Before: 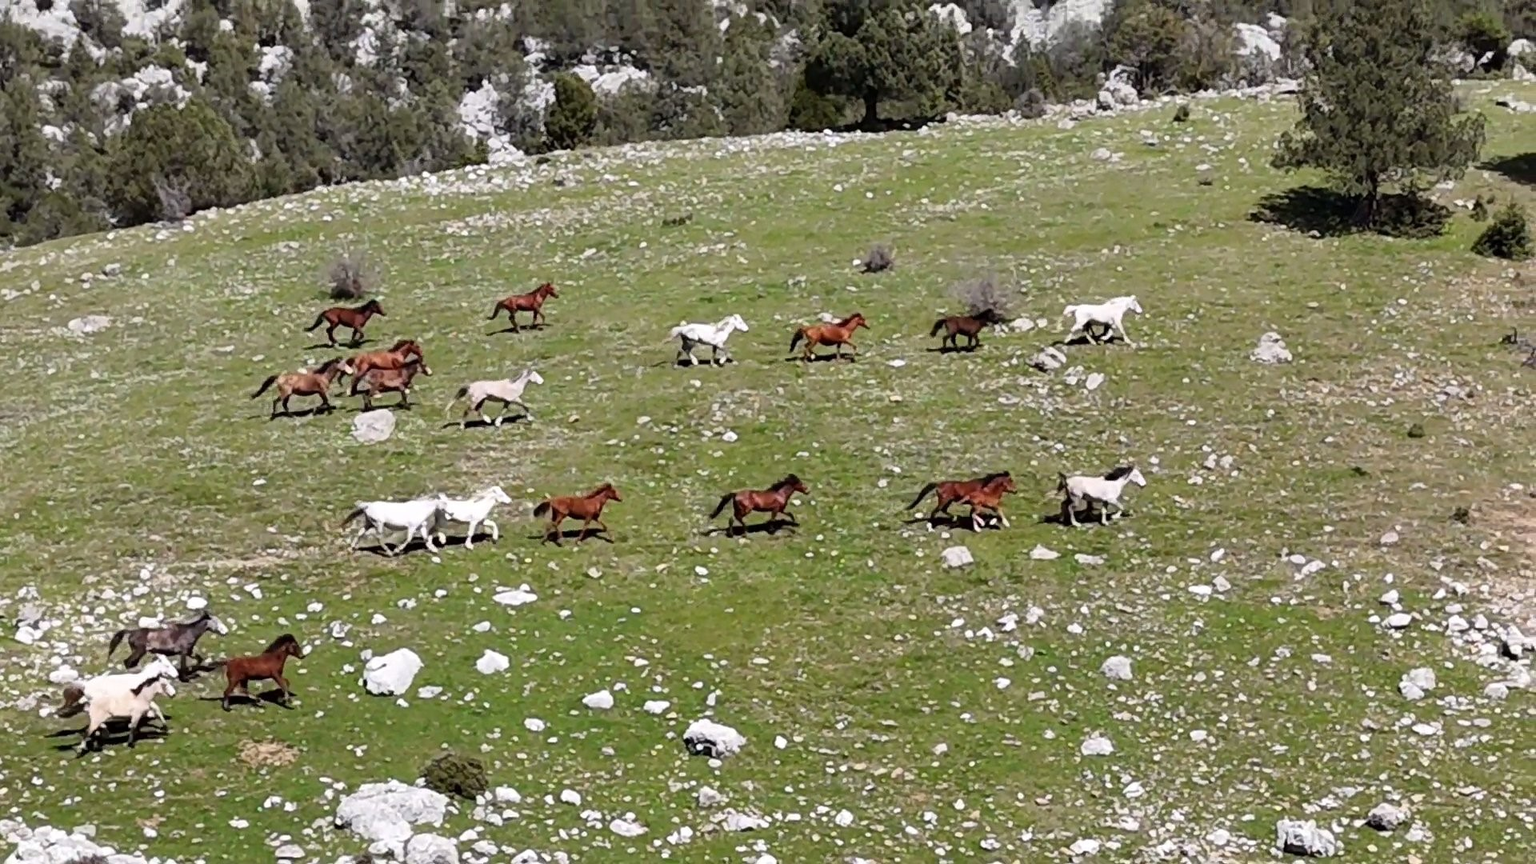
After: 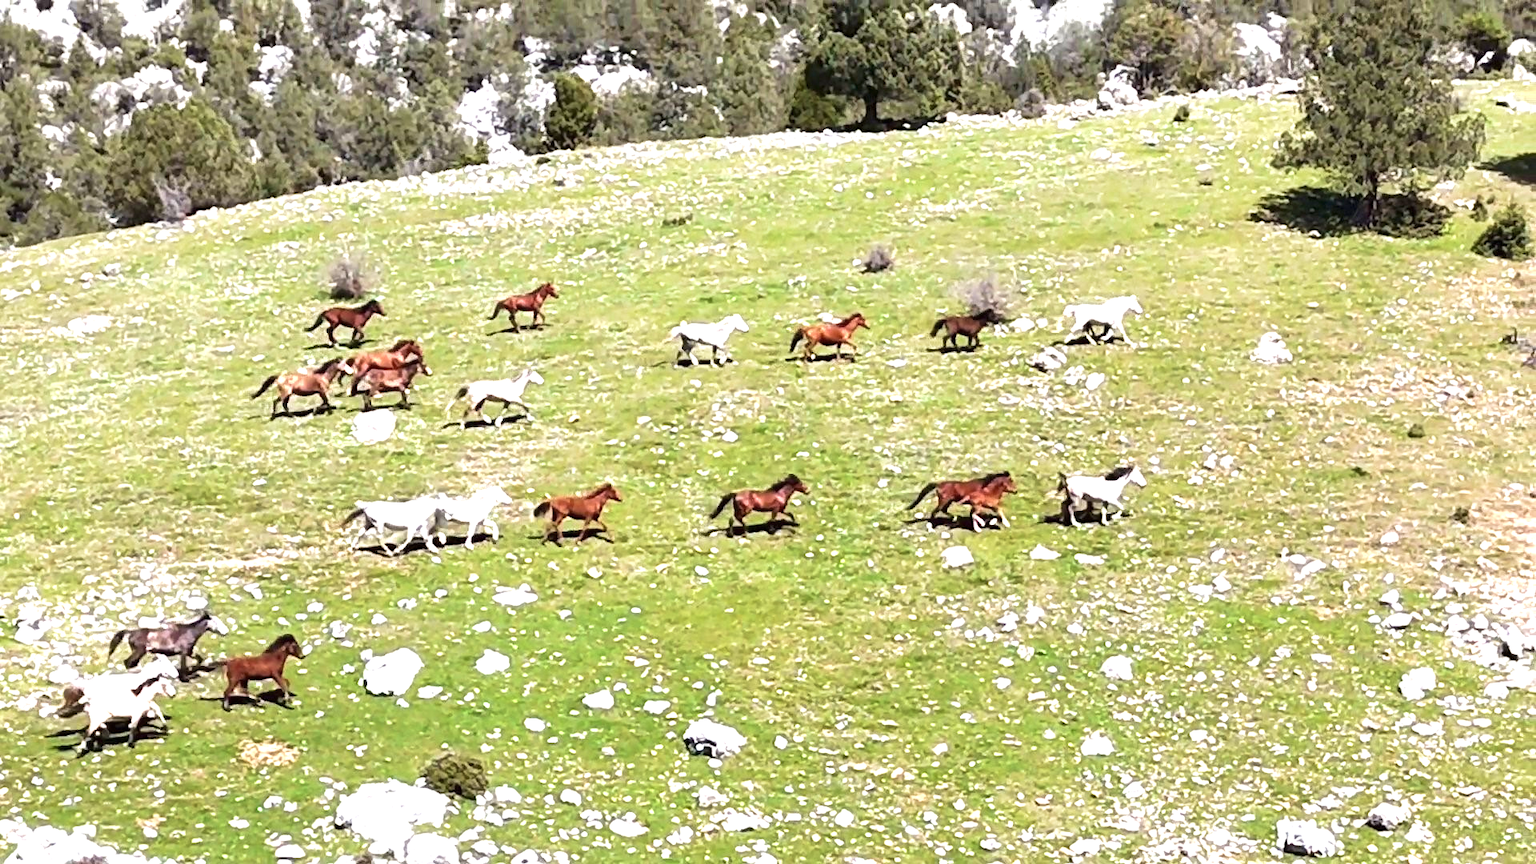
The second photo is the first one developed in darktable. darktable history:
exposure: black level correction 0, exposure 1.38 EV, compensate highlight preservation false
color zones: curves: ch0 [(0.068, 0.464) (0.25, 0.5) (0.48, 0.508) (0.75, 0.536) (0.886, 0.476) (0.967, 0.456)]; ch1 [(0.066, 0.456) (0.25, 0.5) (0.616, 0.508) (0.746, 0.56) (0.934, 0.444)]
velvia: on, module defaults
